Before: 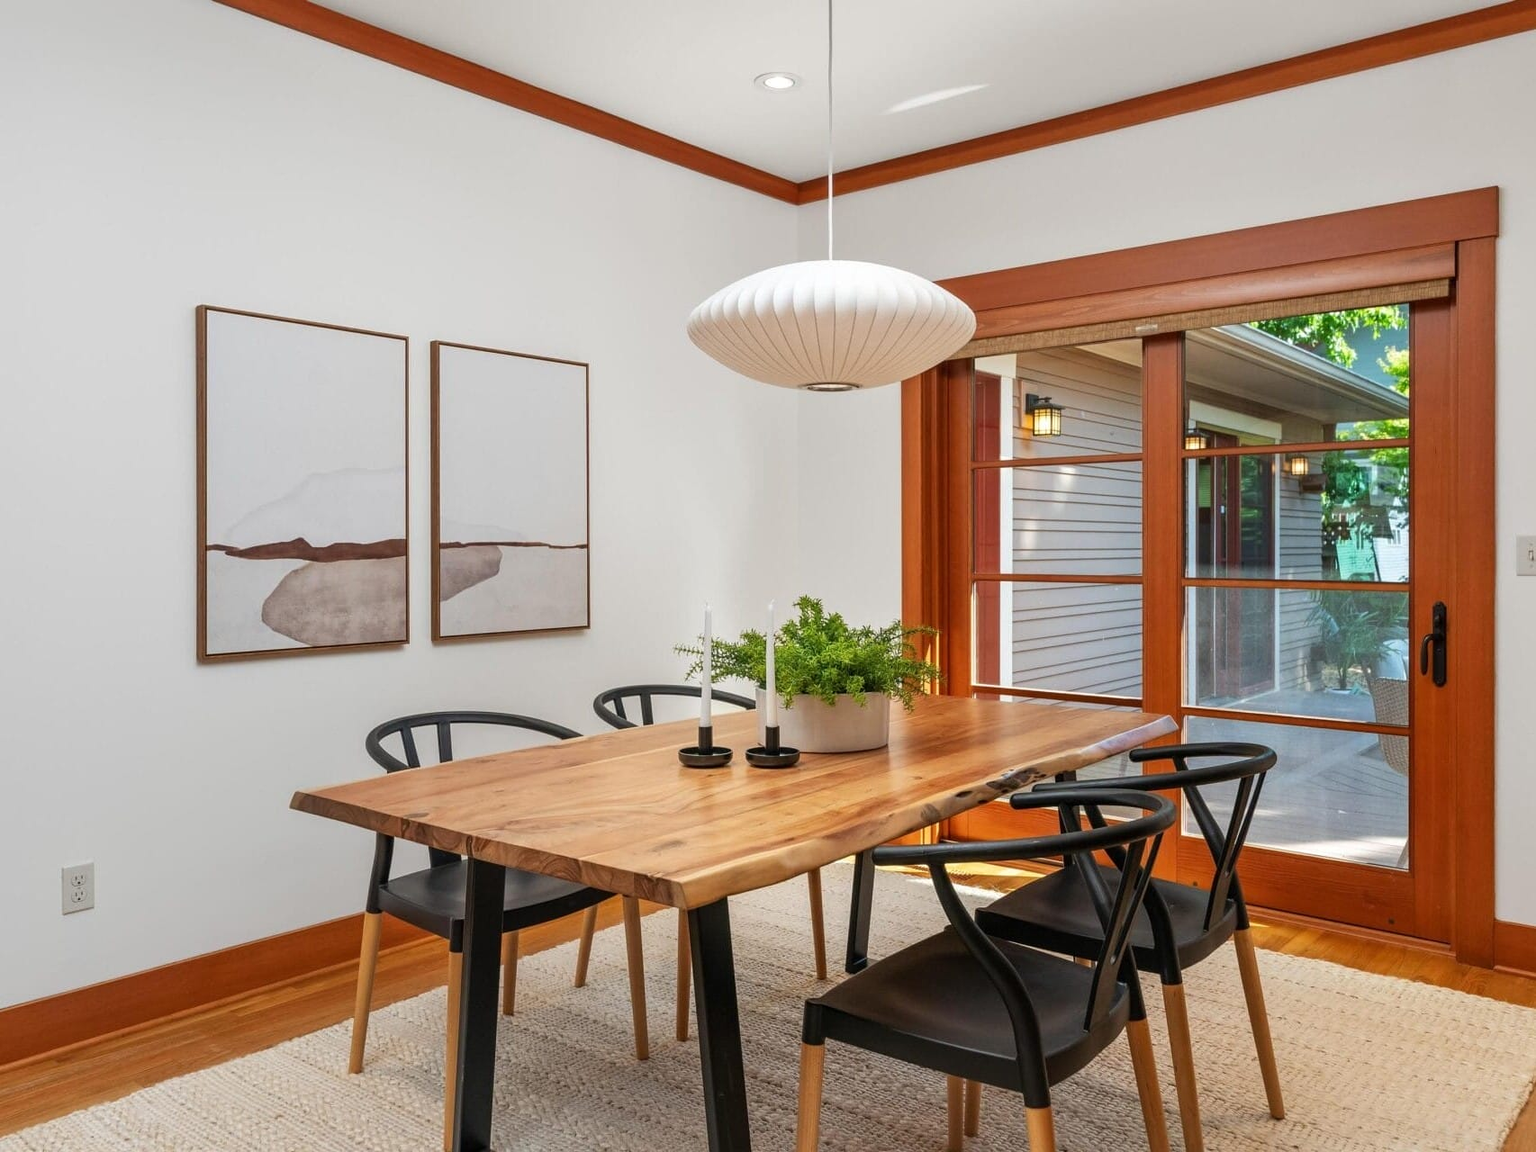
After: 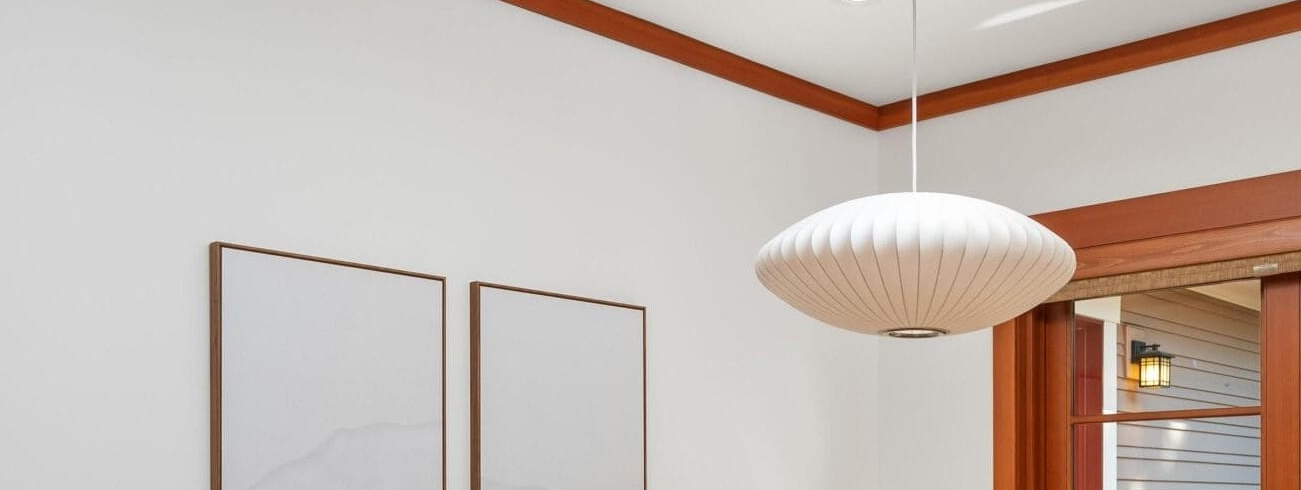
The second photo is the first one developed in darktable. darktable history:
crop: left 0.513%, top 7.636%, right 23.226%, bottom 54.057%
